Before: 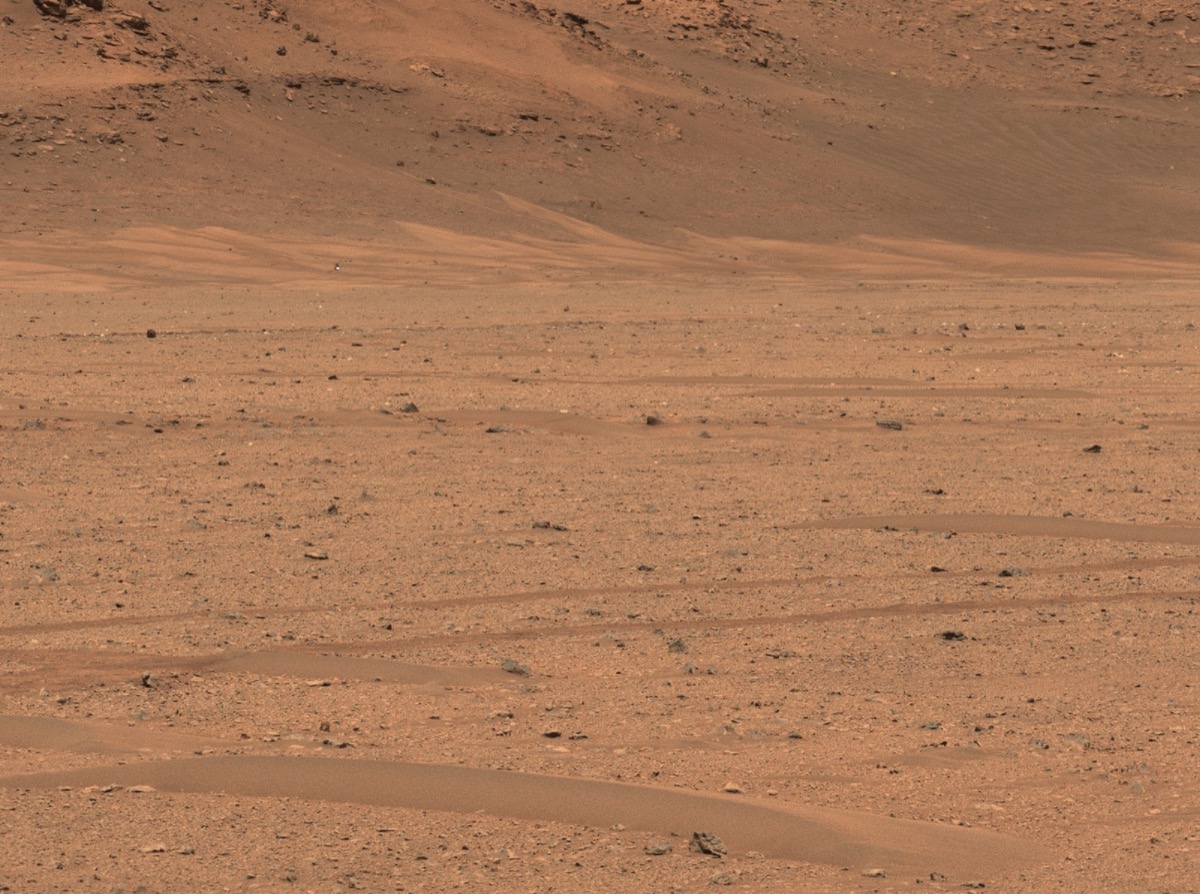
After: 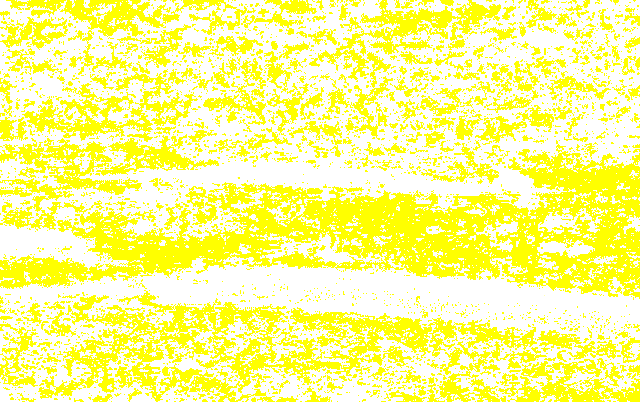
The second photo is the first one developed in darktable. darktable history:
local contrast: on, module defaults
exposure: exposure 8 EV, compensate highlight preservation false
crop and rotate: top 54.778%, right 46.61%, bottom 0.159%
color correction: highlights a* 10.12, highlights b* 39.04, shadows a* 14.62, shadows b* 3.37
shadows and highlights: radius 171.16, shadows 27, white point adjustment 3.13, highlights -67.95, soften with gaussian
tone curve: curves: ch0 [(0, 0.008) (0.046, 0.032) (0.151, 0.108) (0.367, 0.379) (0.496, 0.526) (0.771, 0.786) (0.857, 0.85) (1, 0.965)]; ch1 [(0, 0) (0.248, 0.252) (0.388, 0.383) (0.482, 0.478) (0.499, 0.499) (0.518, 0.518) (0.544, 0.552) (0.585, 0.617) (0.683, 0.735) (0.823, 0.894) (1, 1)]; ch2 [(0, 0) (0.302, 0.284) (0.427, 0.417) (0.473, 0.47) (0.503, 0.503) (0.523, 0.518) (0.55, 0.563) (0.624, 0.643) (0.753, 0.764) (1, 1)], color space Lab, independent channels, preserve colors none
sharpen: on, module defaults
